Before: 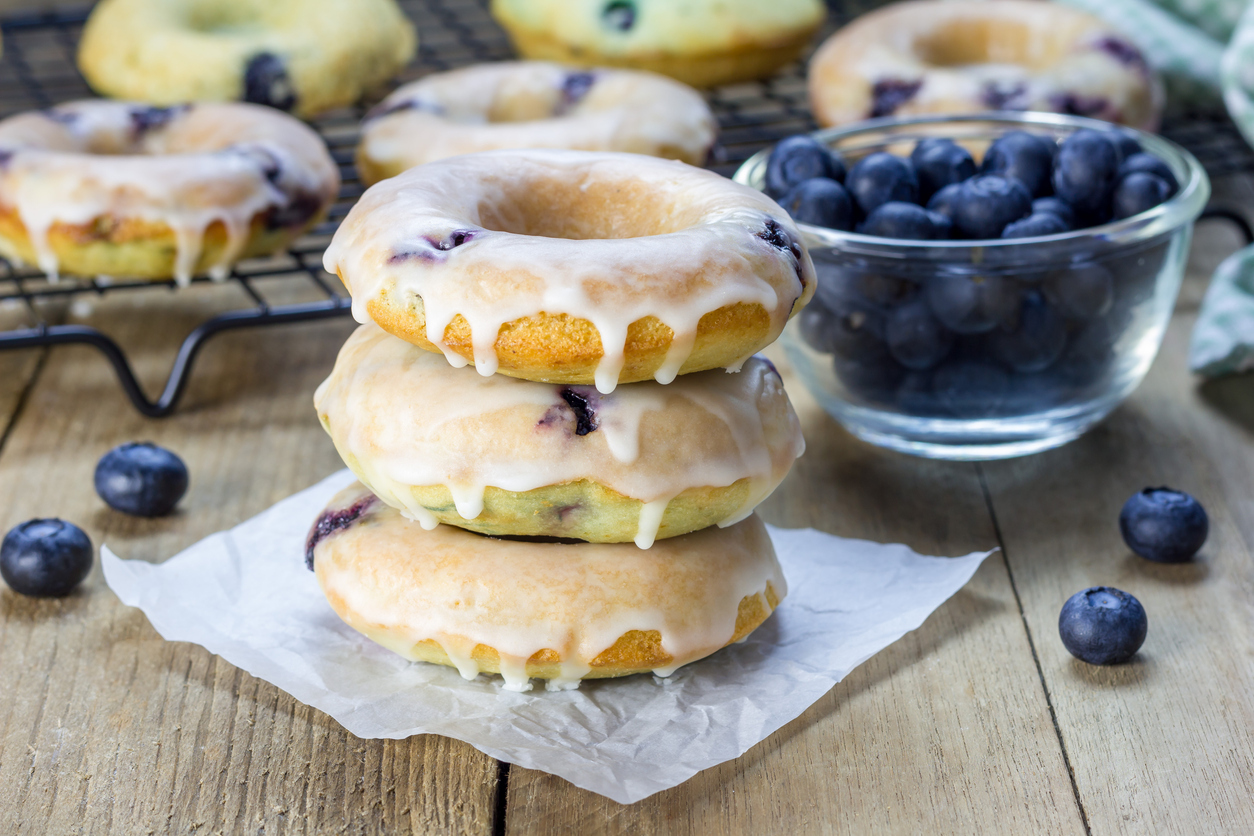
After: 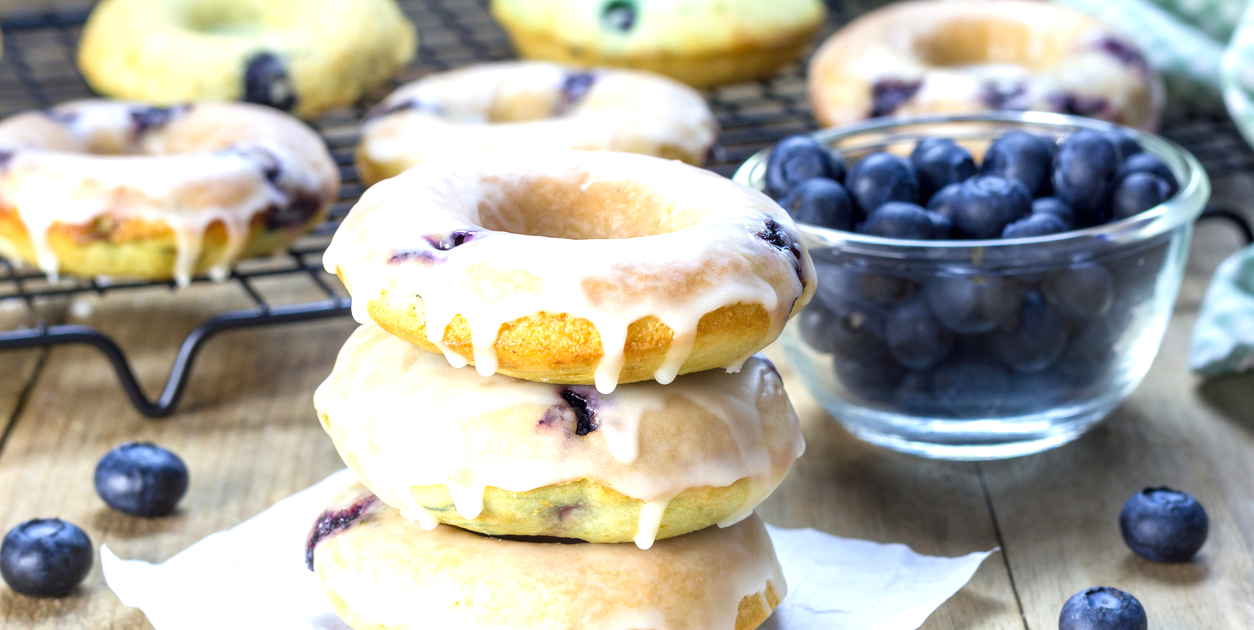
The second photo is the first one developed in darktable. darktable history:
crop: bottom 24.606%
exposure: black level correction 0, exposure 0.694 EV, compensate exposure bias true, compensate highlight preservation false
